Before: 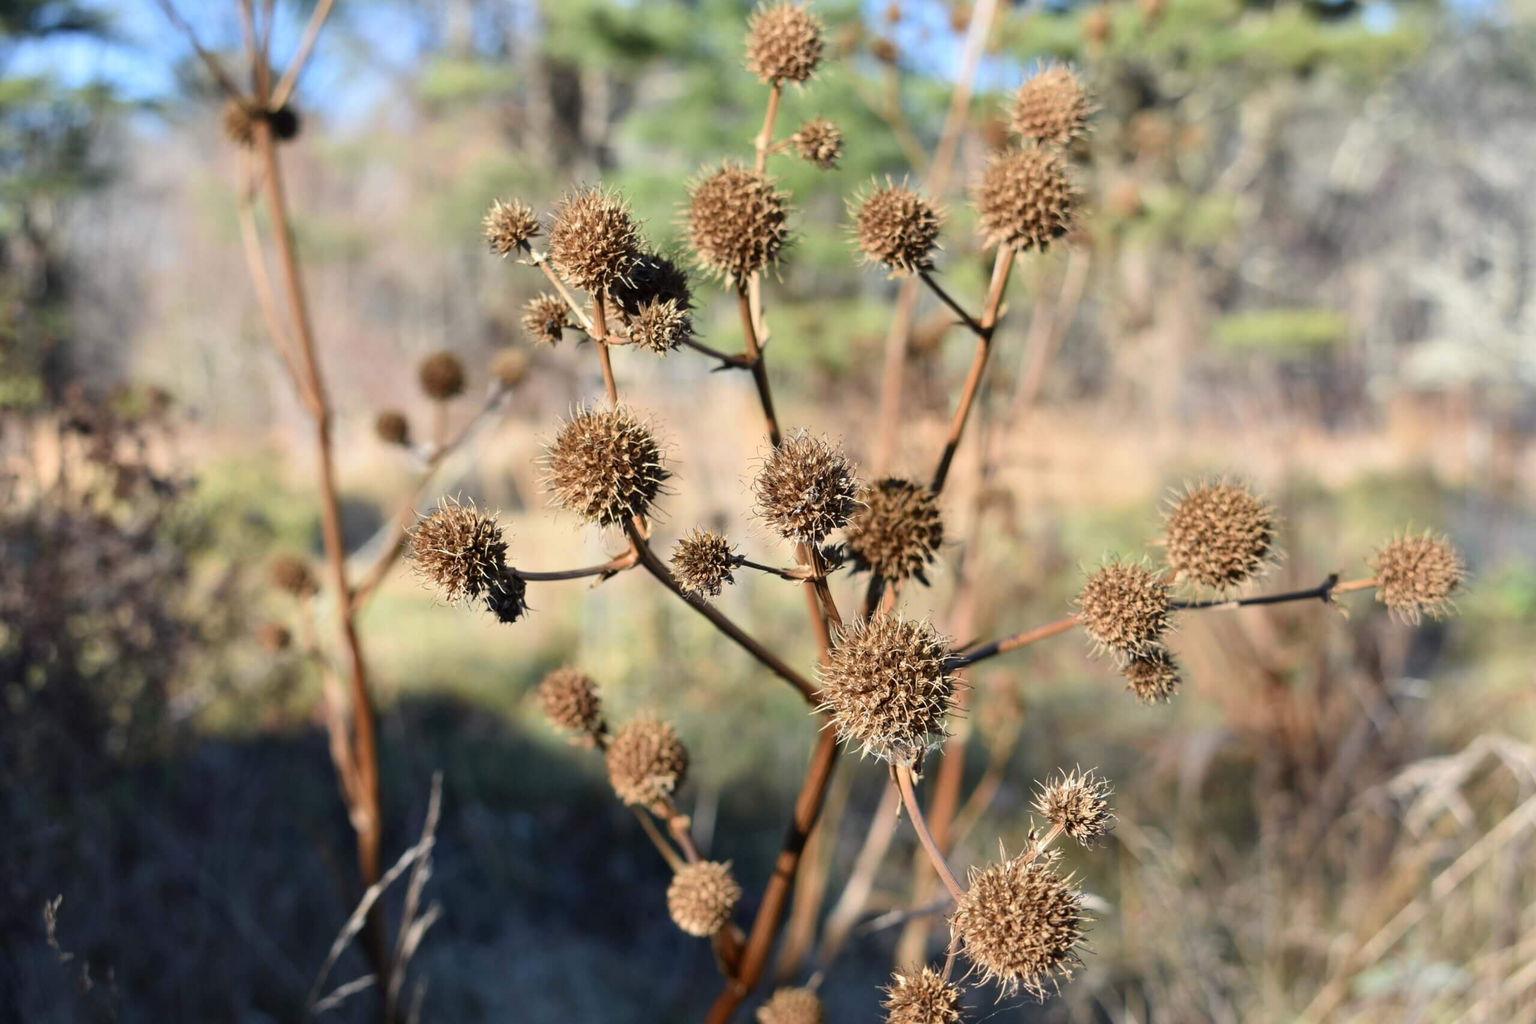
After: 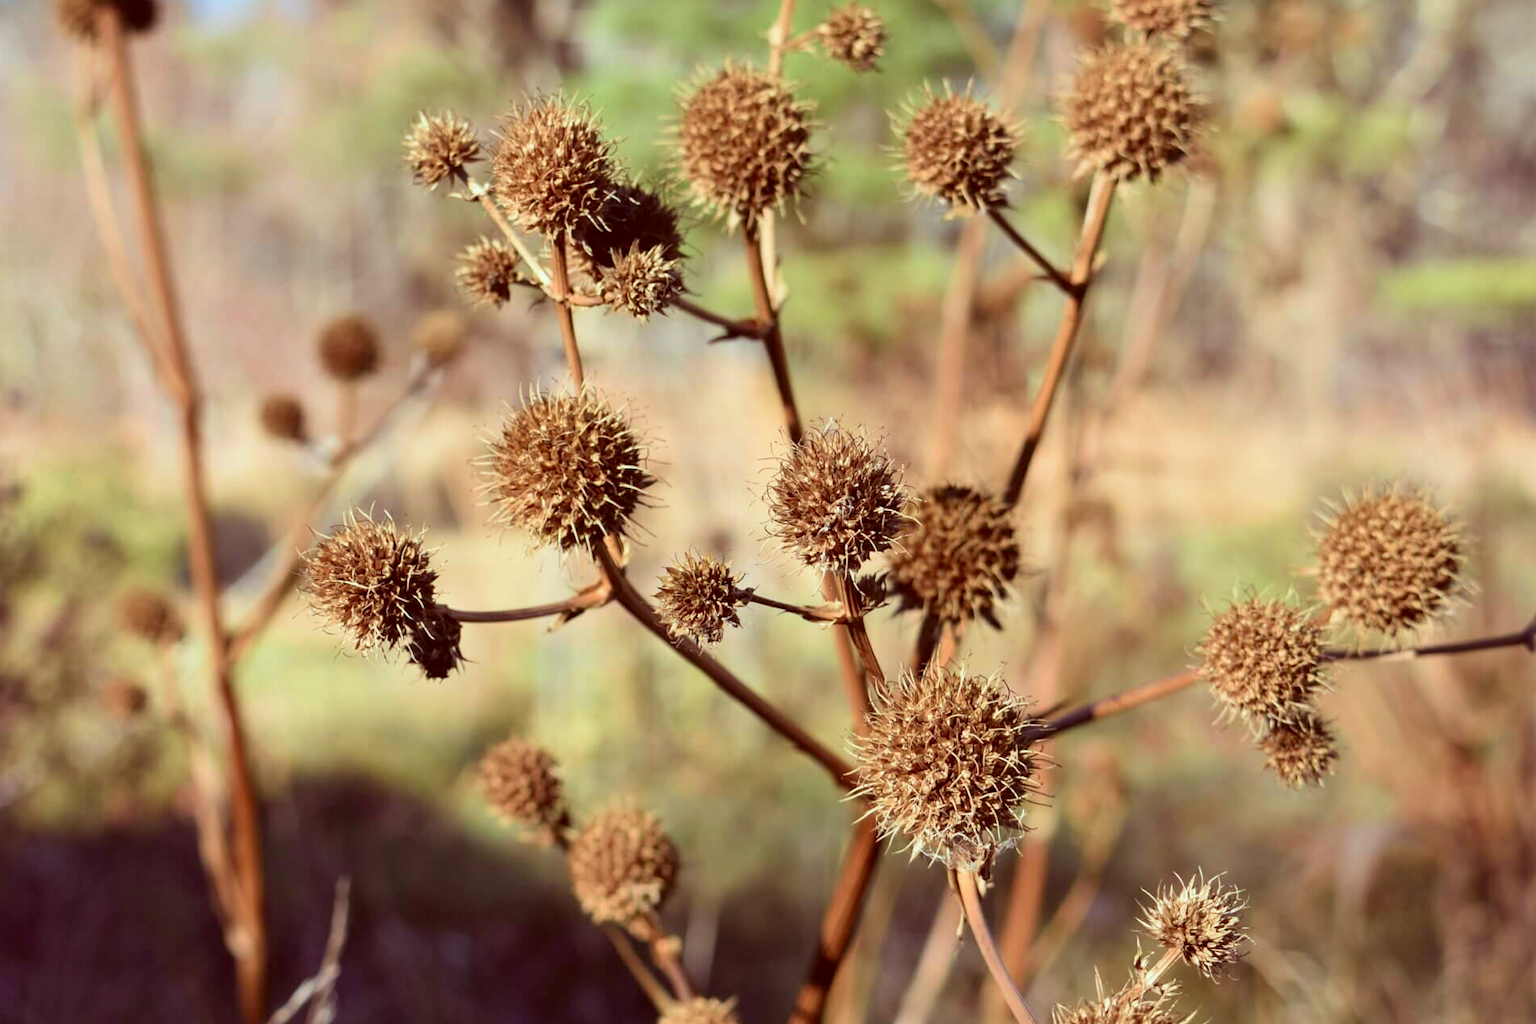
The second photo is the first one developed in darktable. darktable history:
color correction: highlights a* -7.23, highlights b* -0.161, shadows a* 20.08, shadows b* 11.73
velvia: on, module defaults
crop and rotate: left 11.831%, top 11.346%, right 13.429%, bottom 13.899%
